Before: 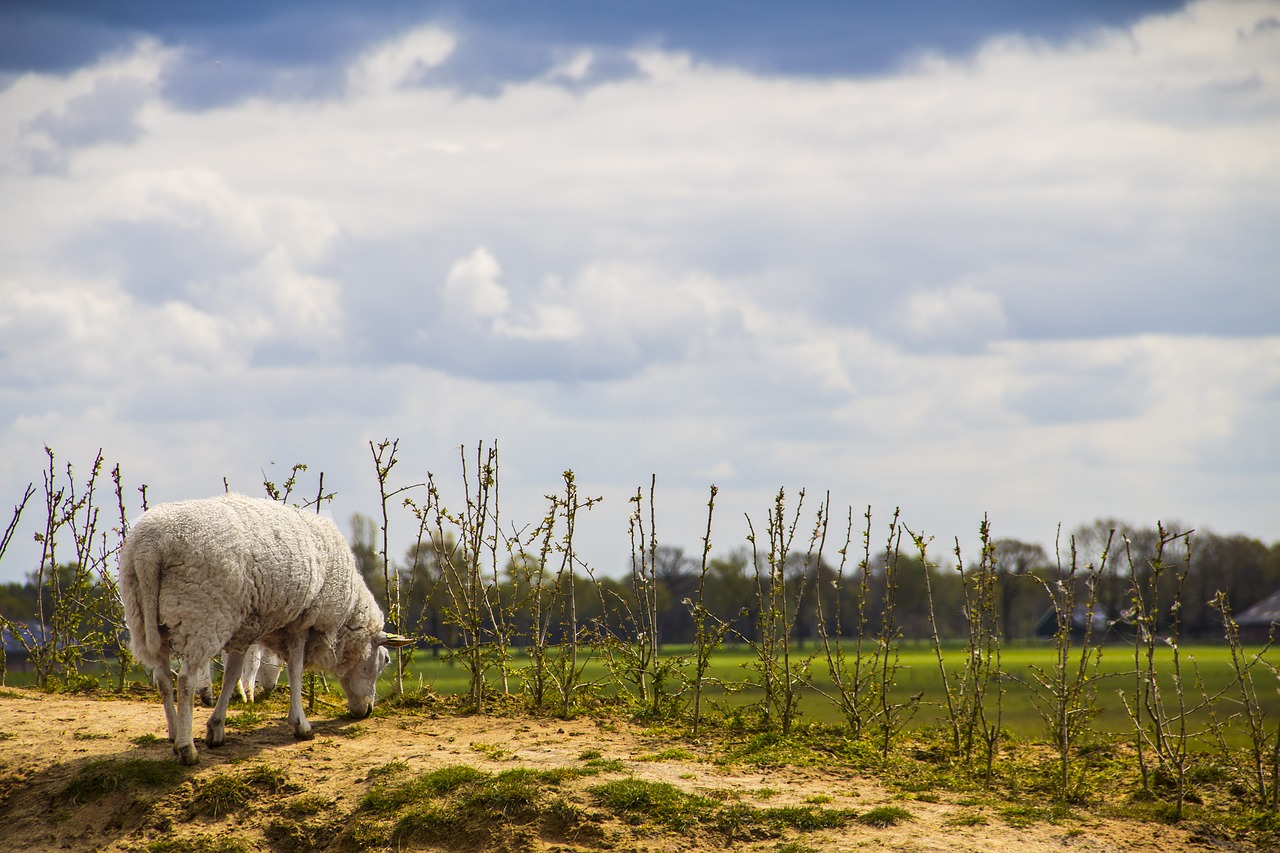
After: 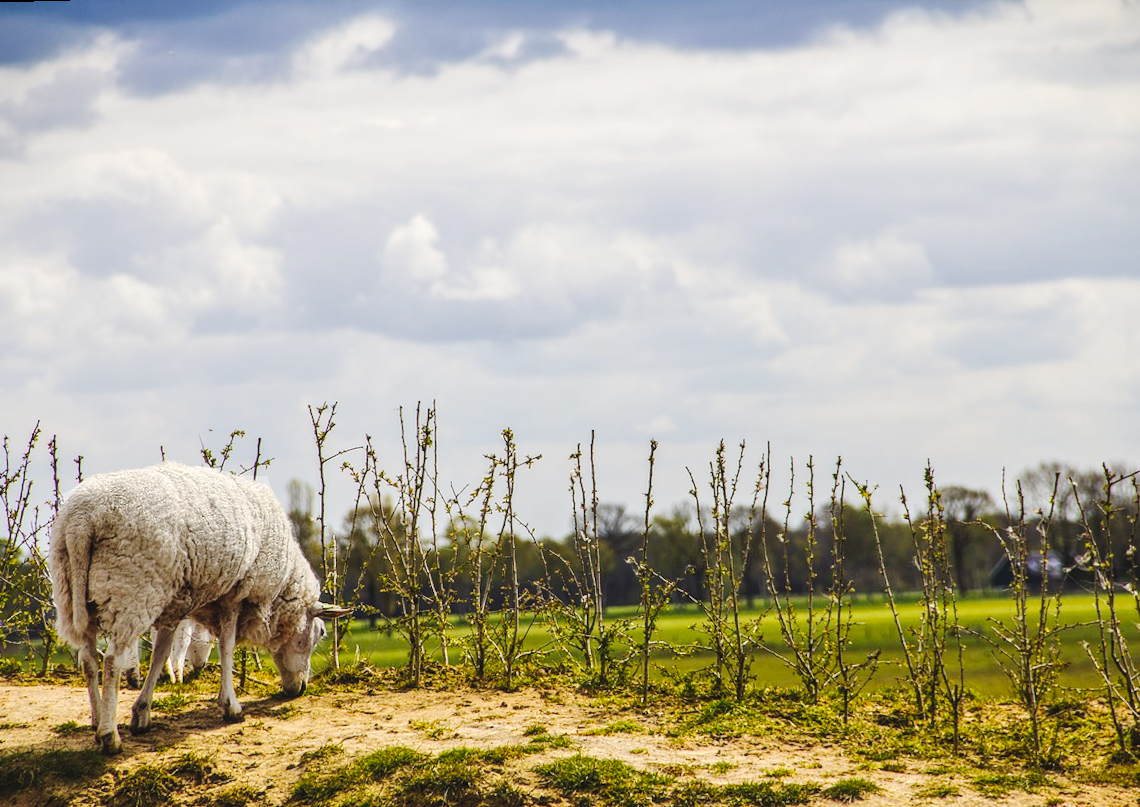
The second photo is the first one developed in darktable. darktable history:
tone curve: curves: ch0 [(0, 0) (0.003, 0.076) (0.011, 0.081) (0.025, 0.084) (0.044, 0.092) (0.069, 0.1) (0.1, 0.117) (0.136, 0.144) (0.177, 0.186) (0.224, 0.237) (0.277, 0.306) (0.335, 0.39) (0.399, 0.494) (0.468, 0.574) (0.543, 0.666) (0.623, 0.722) (0.709, 0.79) (0.801, 0.855) (0.898, 0.926) (1, 1)], preserve colors none
local contrast: on, module defaults
rotate and perspective: rotation -1.68°, lens shift (vertical) -0.146, crop left 0.049, crop right 0.912, crop top 0.032, crop bottom 0.96
crop and rotate: left 2.536%, right 1.107%, bottom 2.246%
